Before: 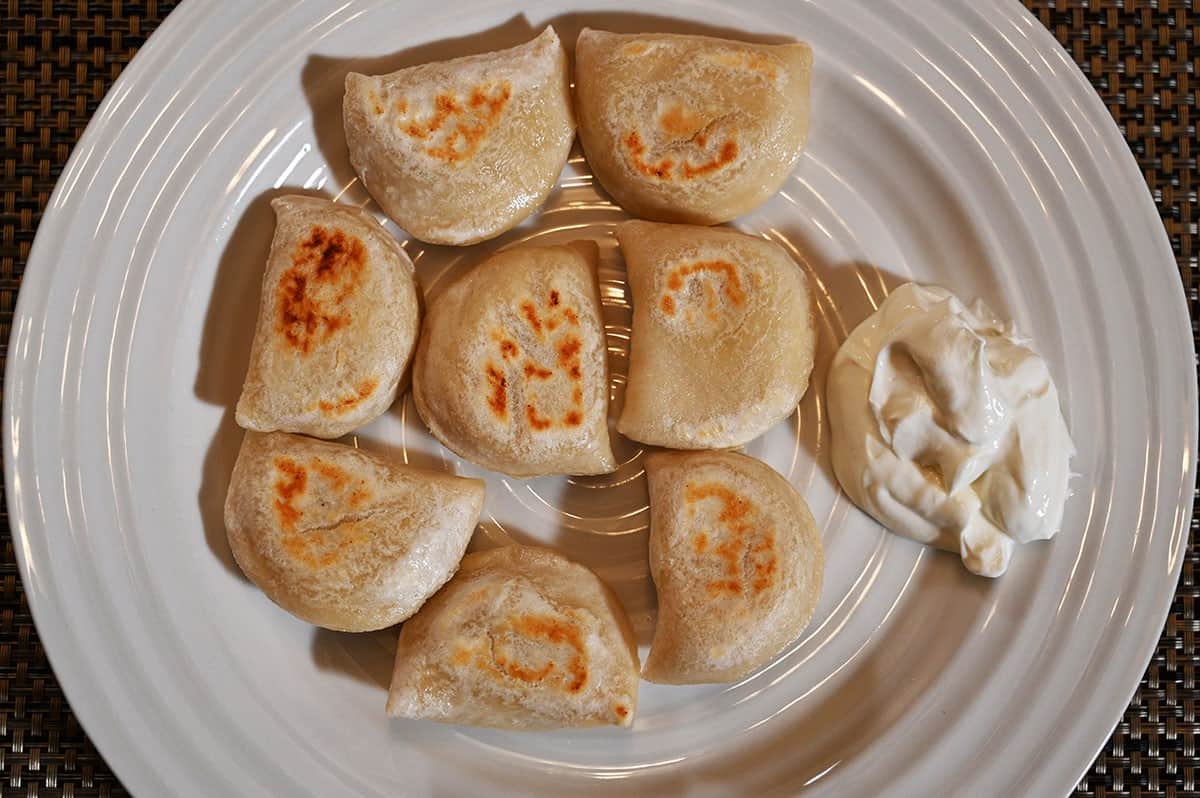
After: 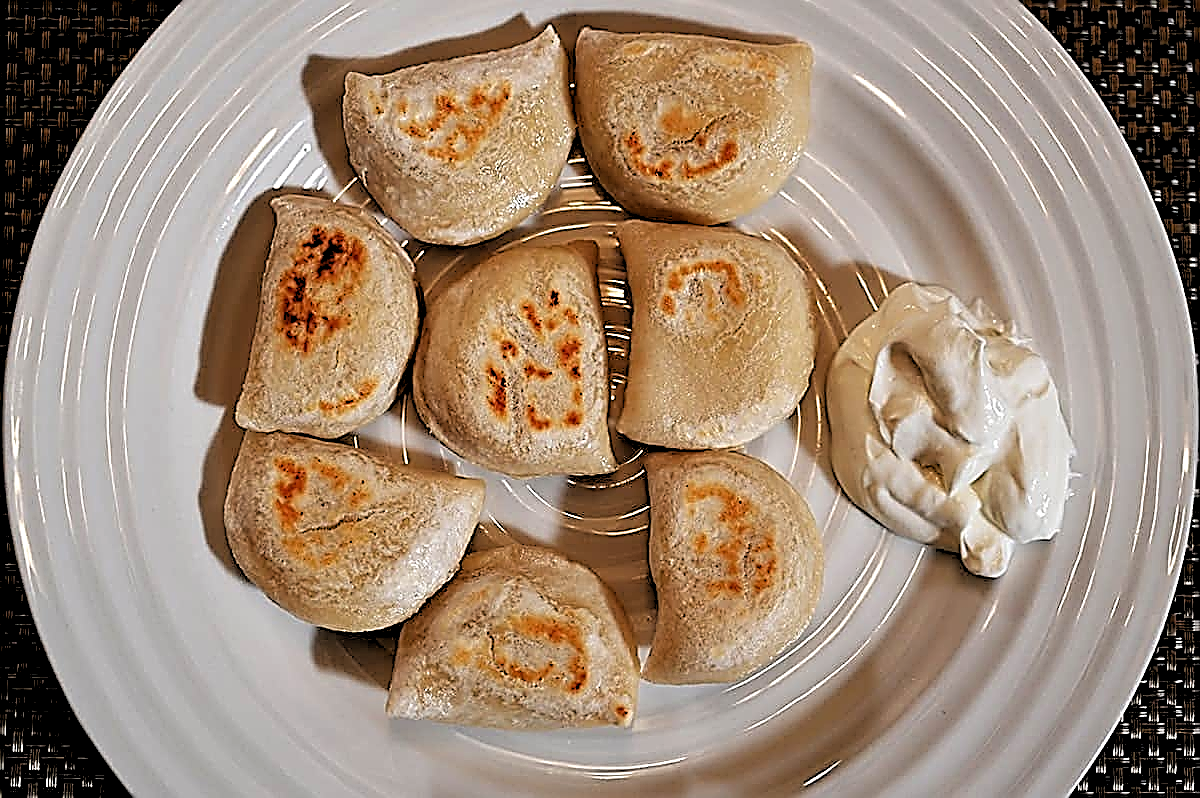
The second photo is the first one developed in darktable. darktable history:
sharpen: amount 2
rgb levels: levels [[0.029, 0.461, 0.922], [0, 0.5, 1], [0, 0.5, 1]]
